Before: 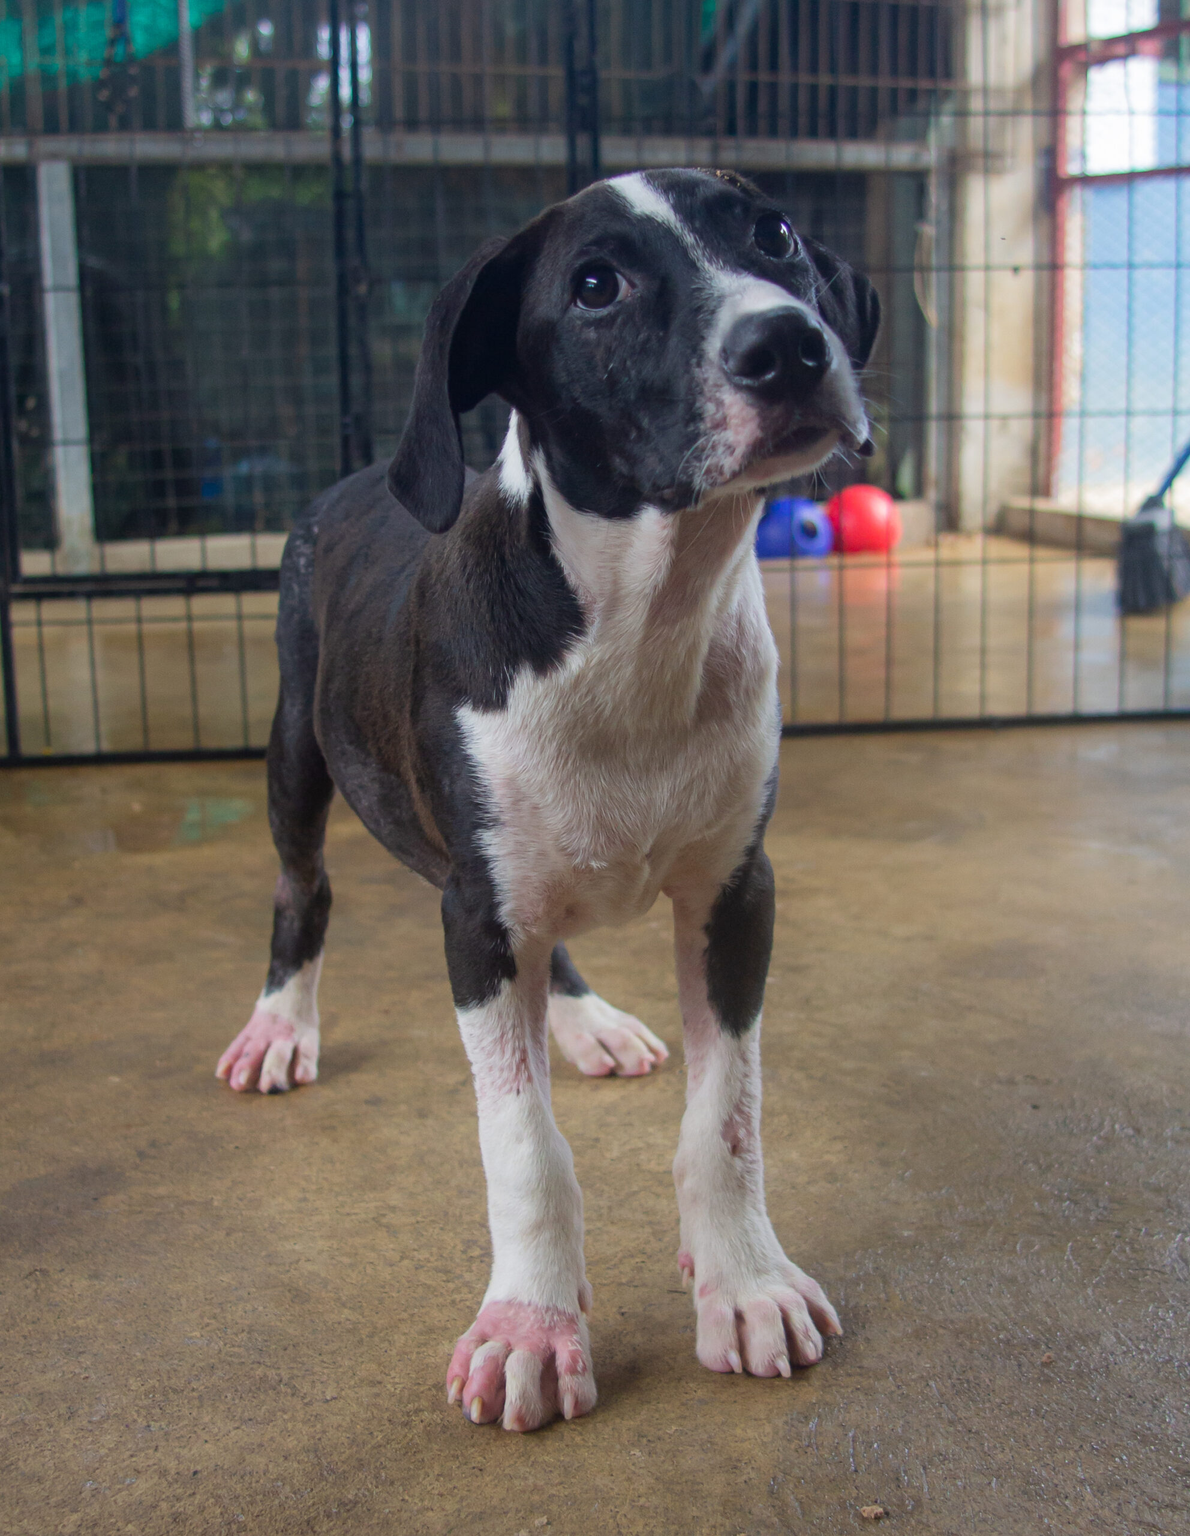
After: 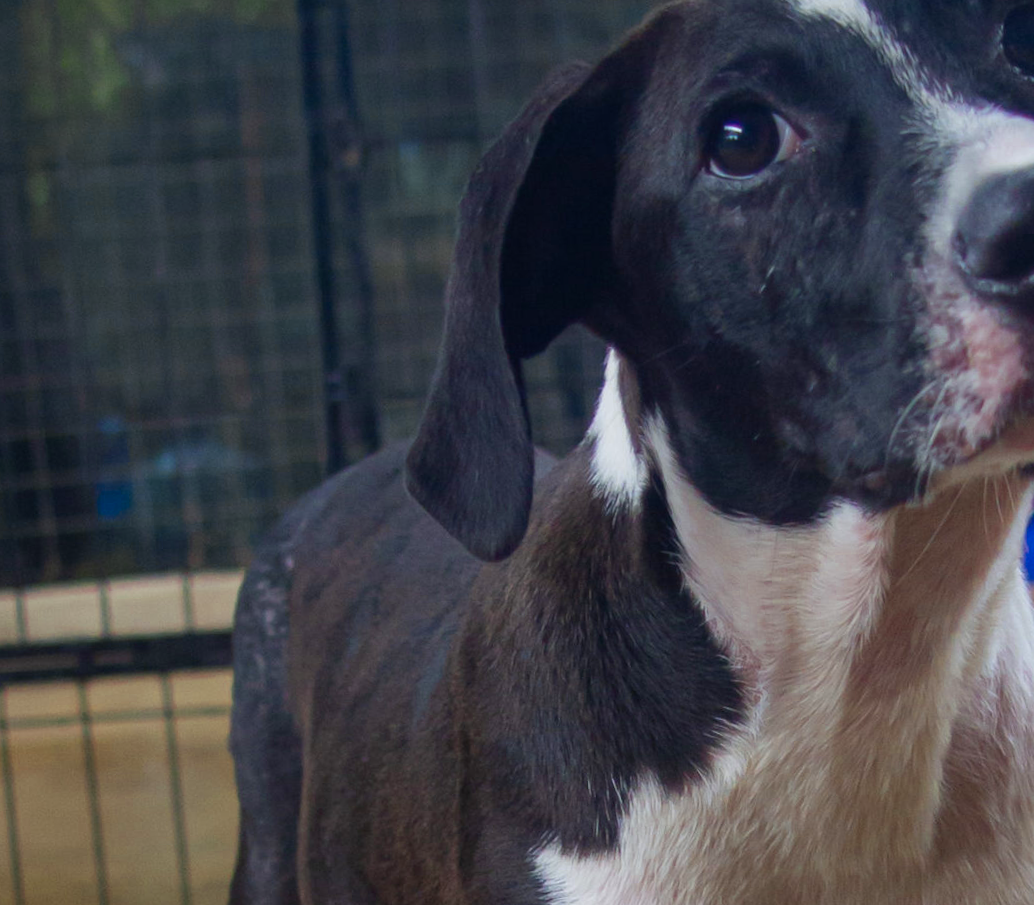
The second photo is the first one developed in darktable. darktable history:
crop: left 10.121%, top 10.631%, right 36.218%, bottom 51.526%
color zones: curves: ch0 [(0.004, 0.305) (0.261, 0.623) (0.389, 0.399) (0.708, 0.571) (0.947, 0.34)]; ch1 [(0.025, 0.645) (0.229, 0.584) (0.326, 0.551) (0.484, 0.262) (0.757, 0.643)]
rotate and perspective: rotation -2.12°, lens shift (vertical) 0.009, lens shift (horizontal) -0.008, automatic cropping original format, crop left 0.036, crop right 0.964, crop top 0.05, crop bottom 0.959
